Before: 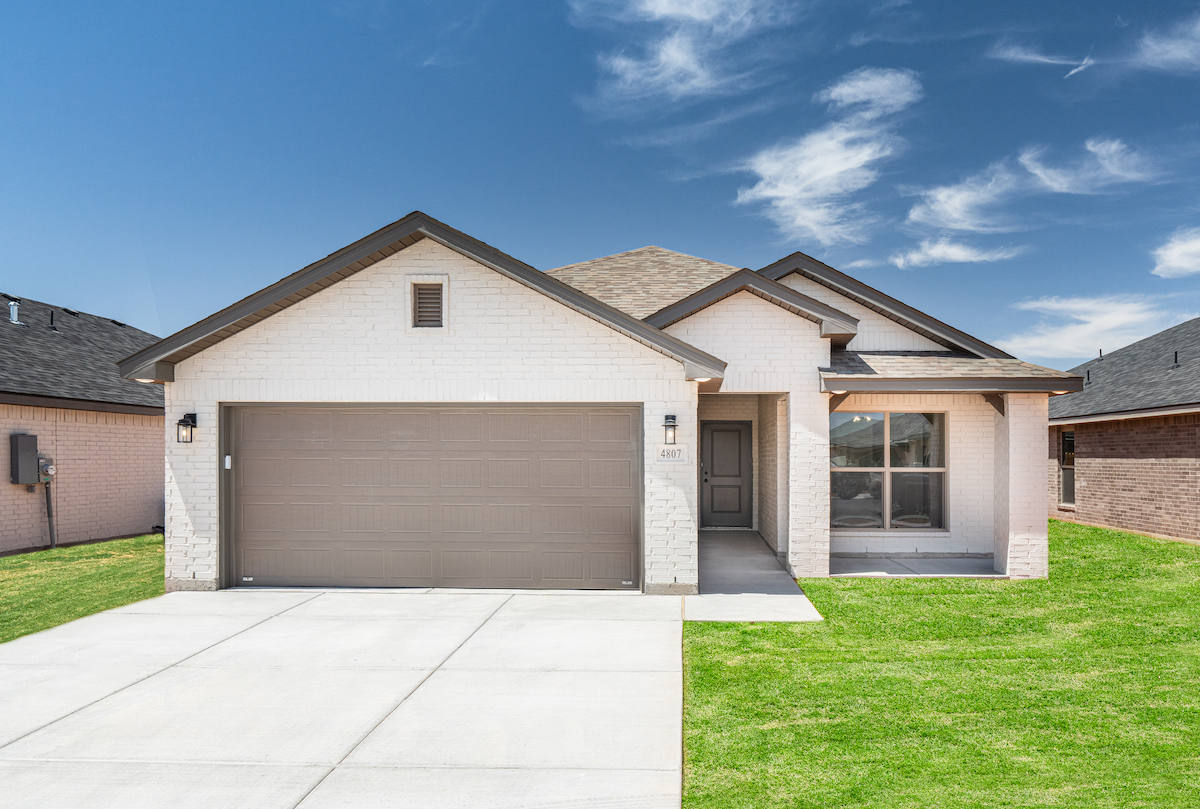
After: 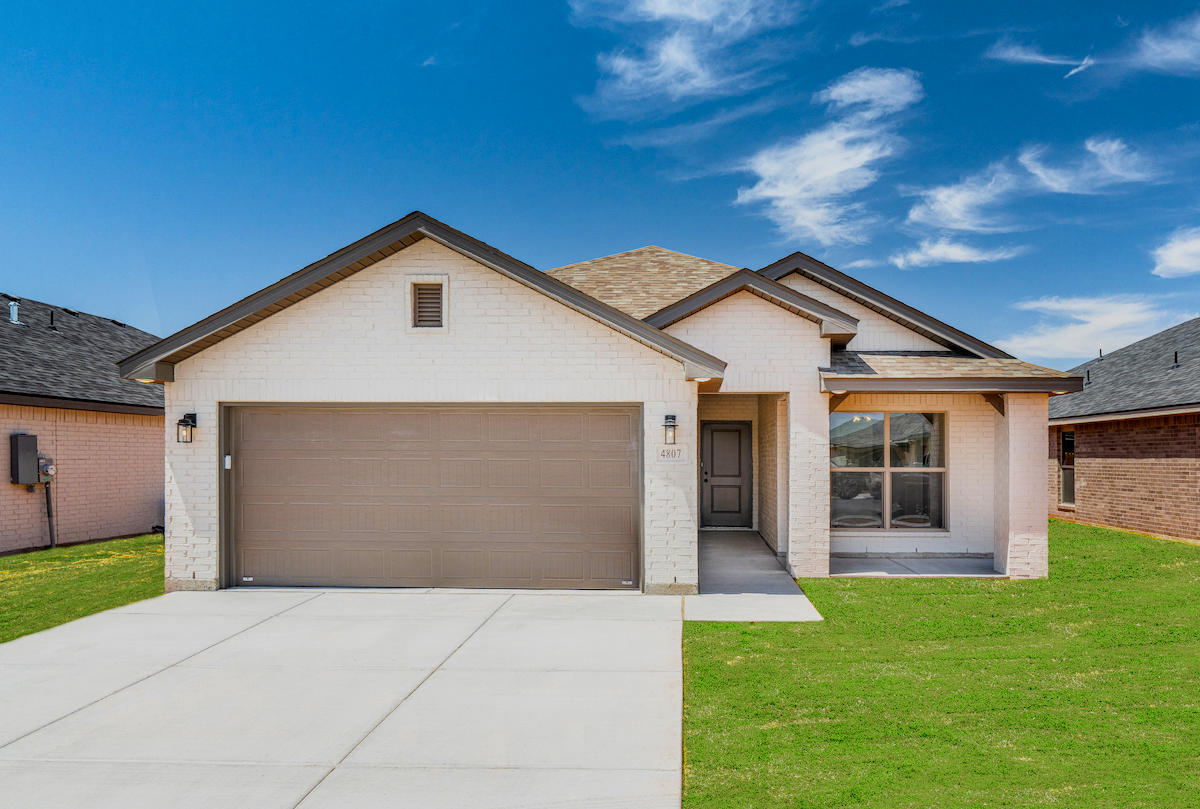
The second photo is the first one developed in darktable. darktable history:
filmic rgb: black relative exposure -7.65 EV, white relative exposure 4.56 EV, hardness 3.61, color science v6 (2022)
tone equalizer: on, module defaults
local contrast: detail 130%
color balance rgb: linear chroma grading › global chroma 15%, perceptual saturation grading › global saturation 30%
color zones: curves: ch0 [(0.11, 0.396) (0.195, 0.36) (0.25, 0.5) (0.303, 0.412) (0.357, 0.544) (0.75, 0.5) (0.967, 0.328)]; ch1 [(0, 0.468) (0.112, 0.512) (0.202, 0.6) (0.25, 0.5) (0.307, 0.352) (0.357, 0.544) (0.75, 0.5) (0.963, 0.524)]
